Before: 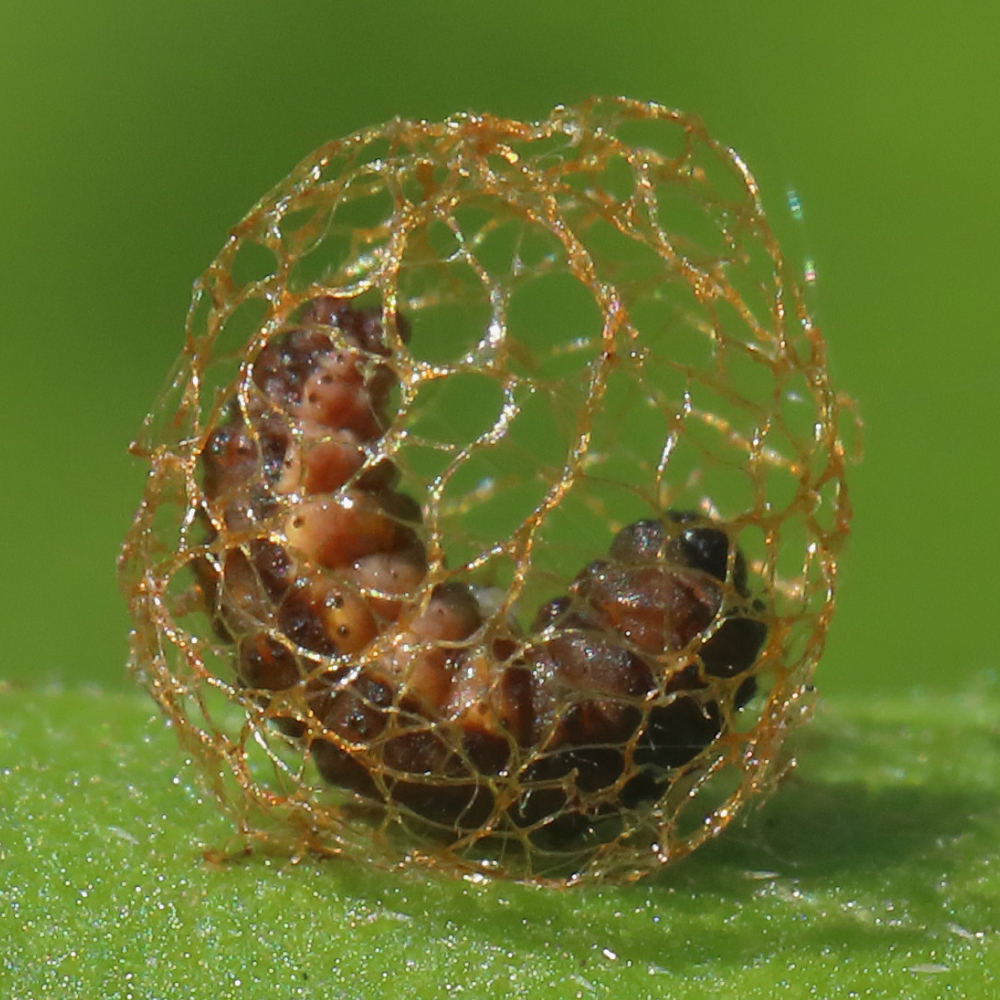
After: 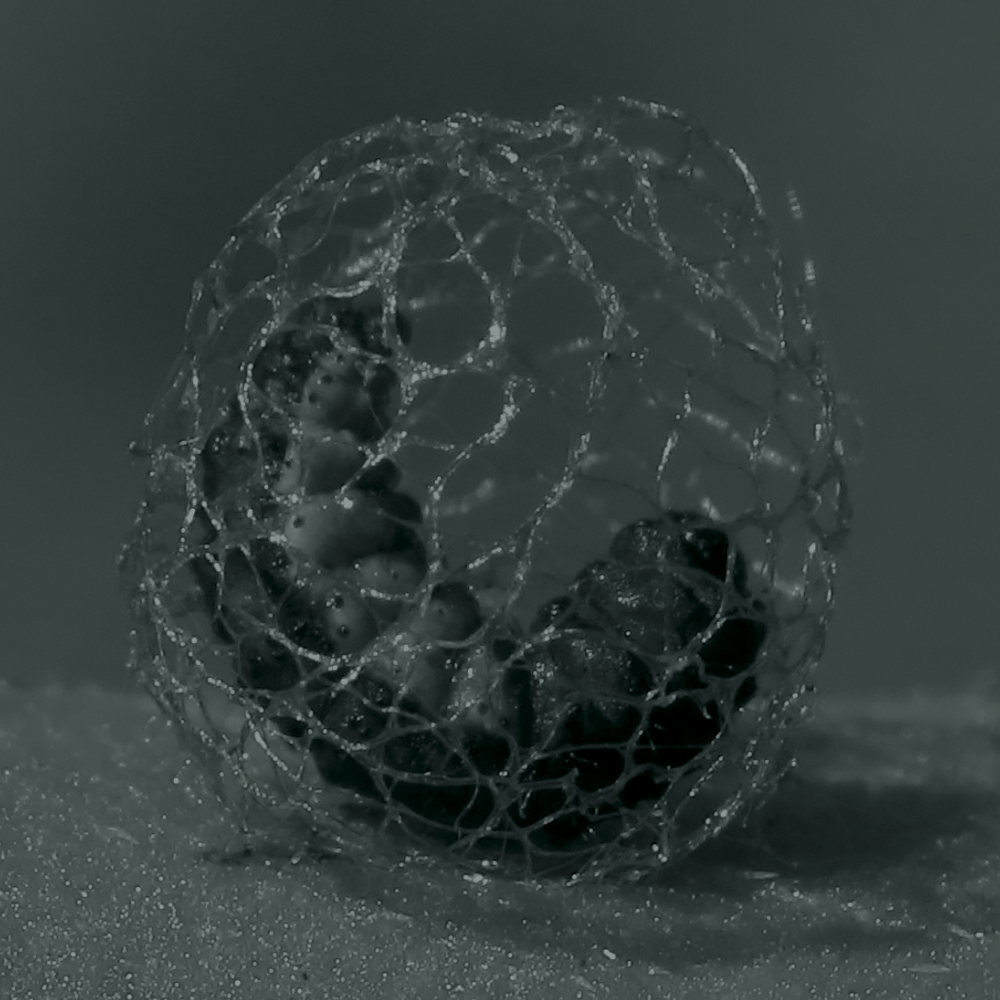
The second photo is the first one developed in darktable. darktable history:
colorize: hue 90°, saturation 19%, lightness 1.59%, version 1
exposure: black level correction 0, exposure 1.45 EV, compensate exposure bias true, compensate highlight preservation false
white balance: red 1.066, blue 1.119
